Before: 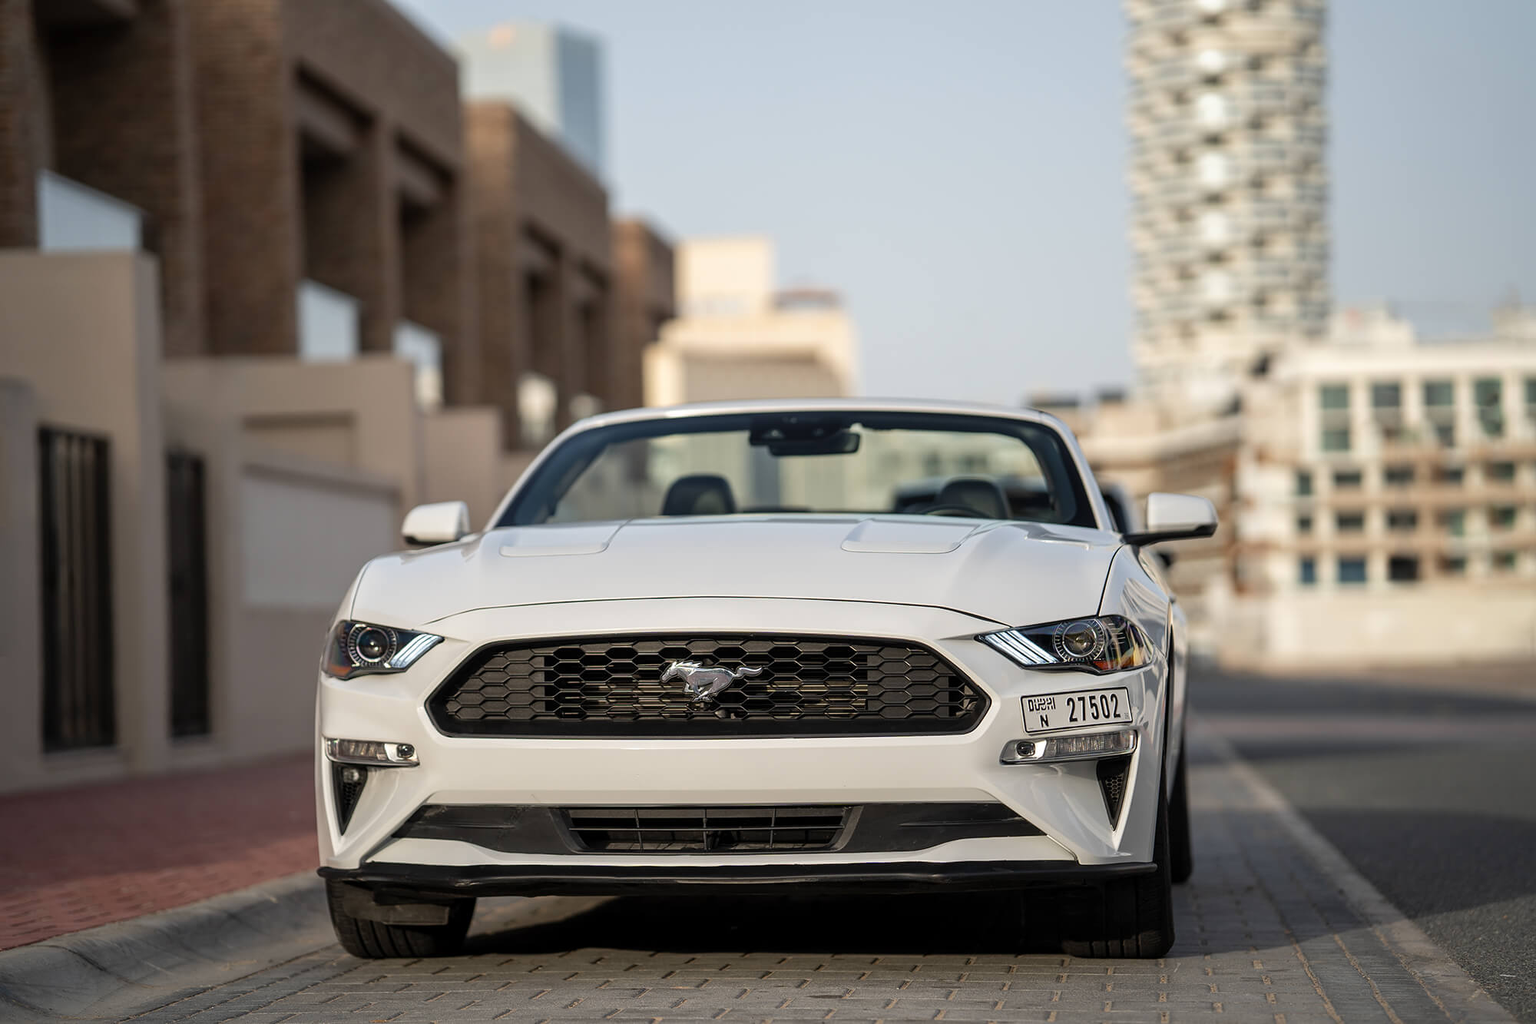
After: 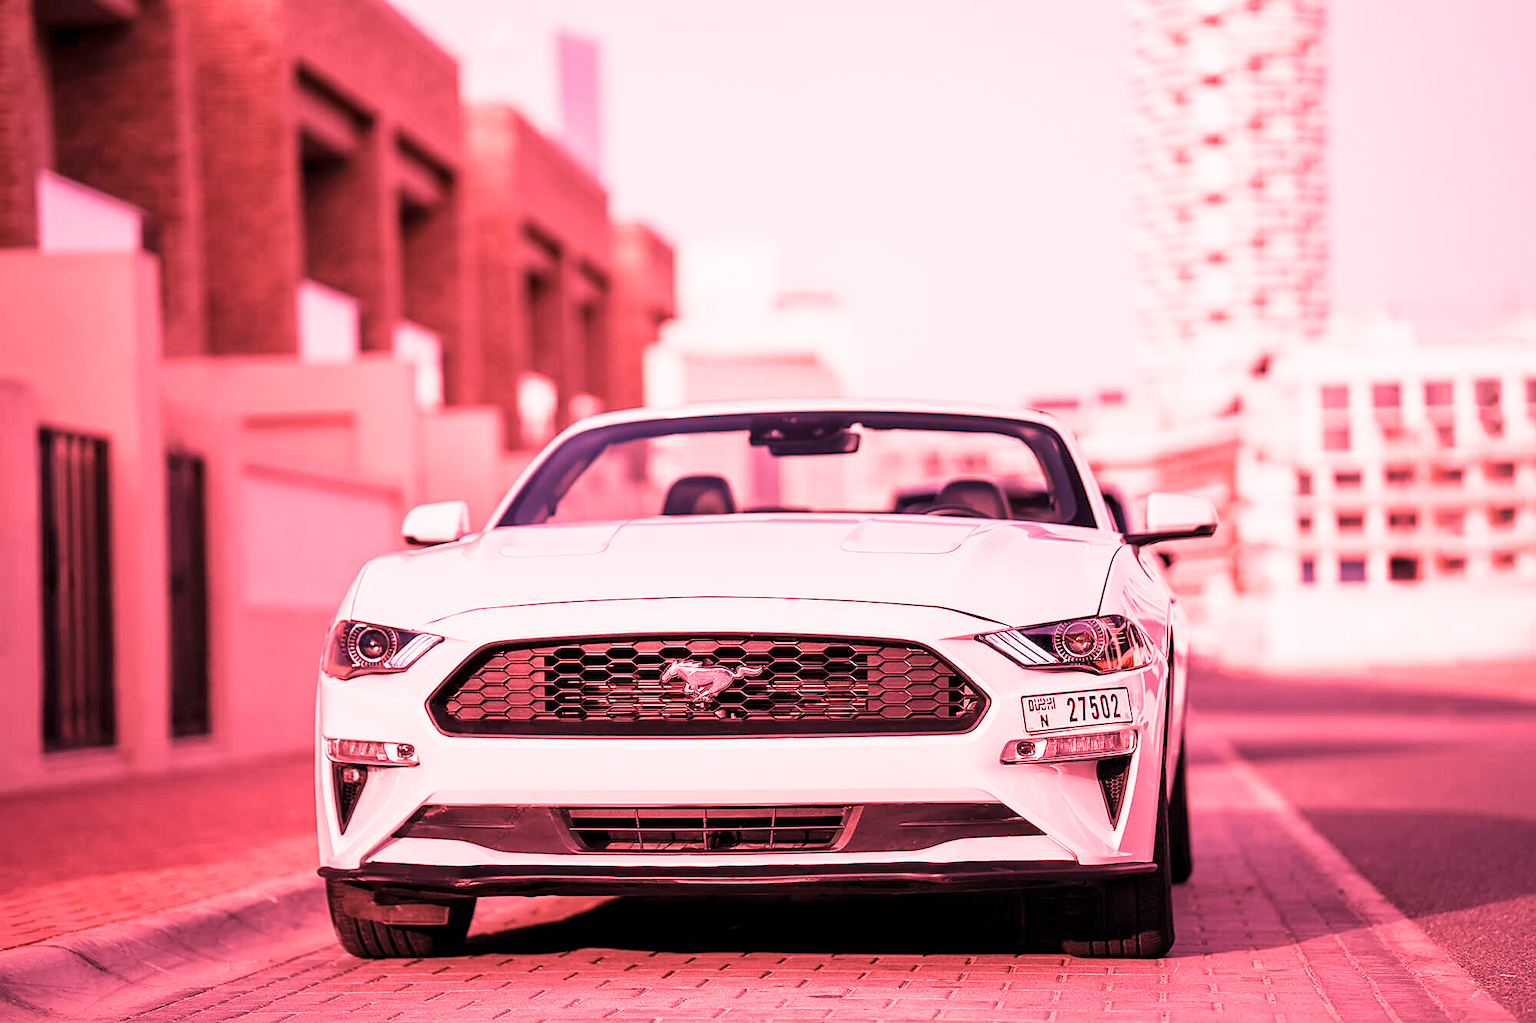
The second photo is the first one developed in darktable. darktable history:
contrast equalizer: octaves 7, y [[0.6 ×6], [0.55 ×6], [0 ×6], [0 ×6], [0 ×6]], mix 0.15
raw chromatic aberrations: on, module defaults
color calibration: illuminant F (fluorescent), F source F9 (Cool White Deluxe 4150 K) – high CRI, x 0.374, y 0.373, temperature 4158.34 K
denoise (profiled): strength 1.2, preserve shadows 1.8, a [-1, 0, 0], y [[0.5 ×7] ×4, [0 ×7], [0.5 ×7]], compensate highlight preservation false
sharpen: amount 0.2
white balance: red 2.9, blue 1.358
sigmoid "neutral gray": contrast 1.22, skew 0.65
